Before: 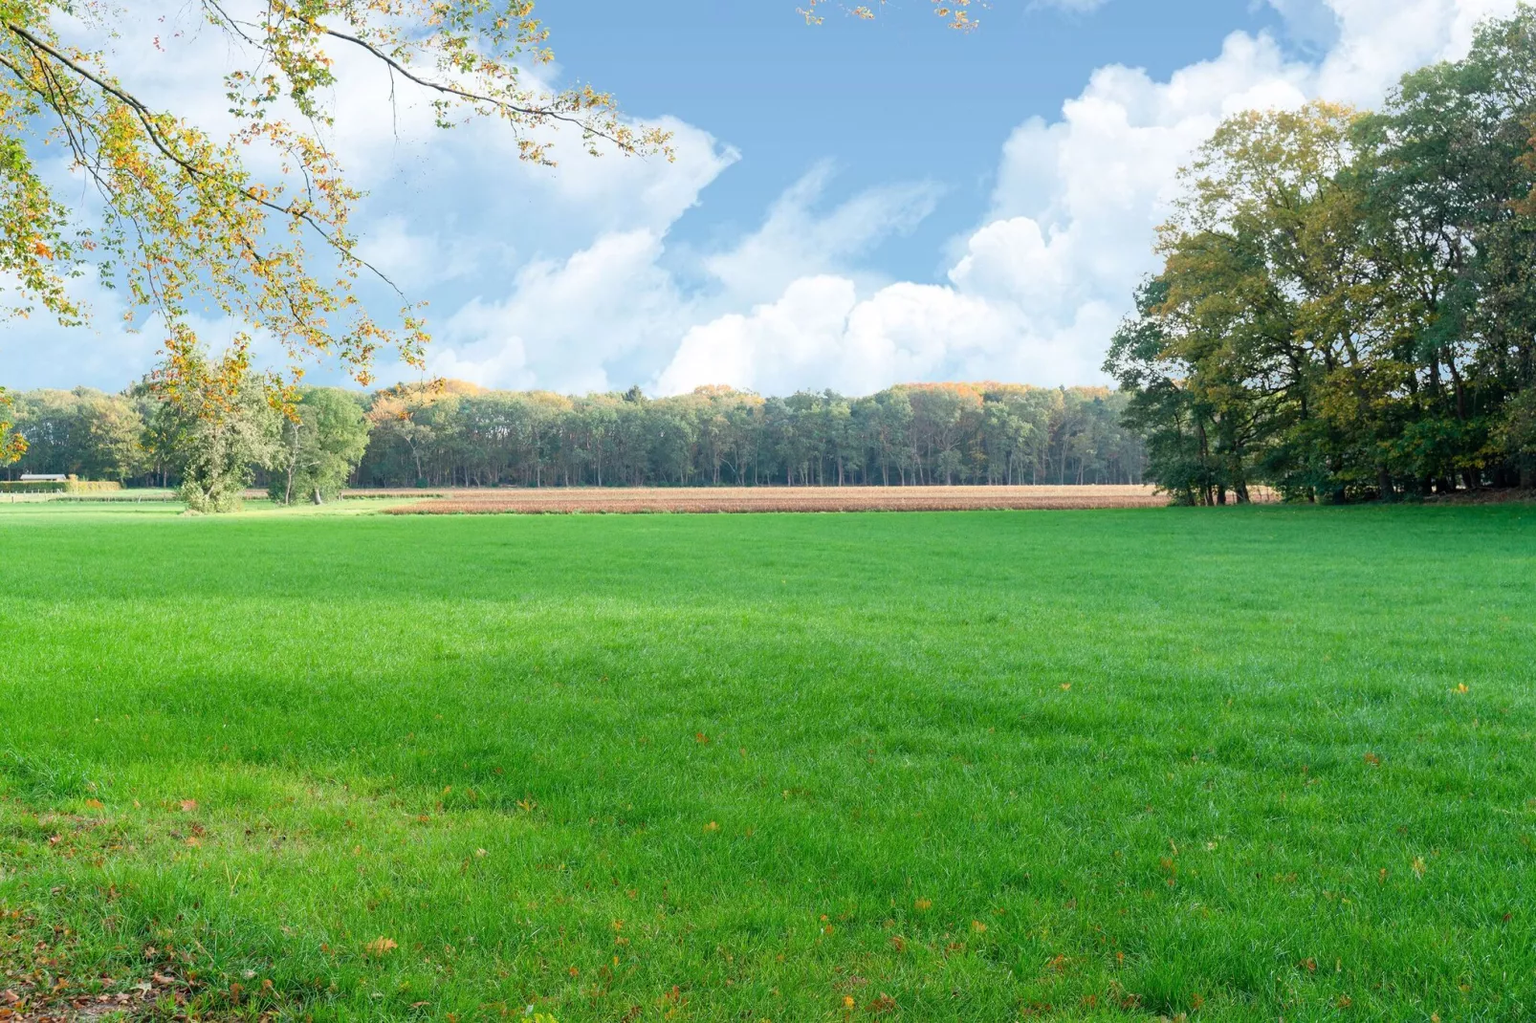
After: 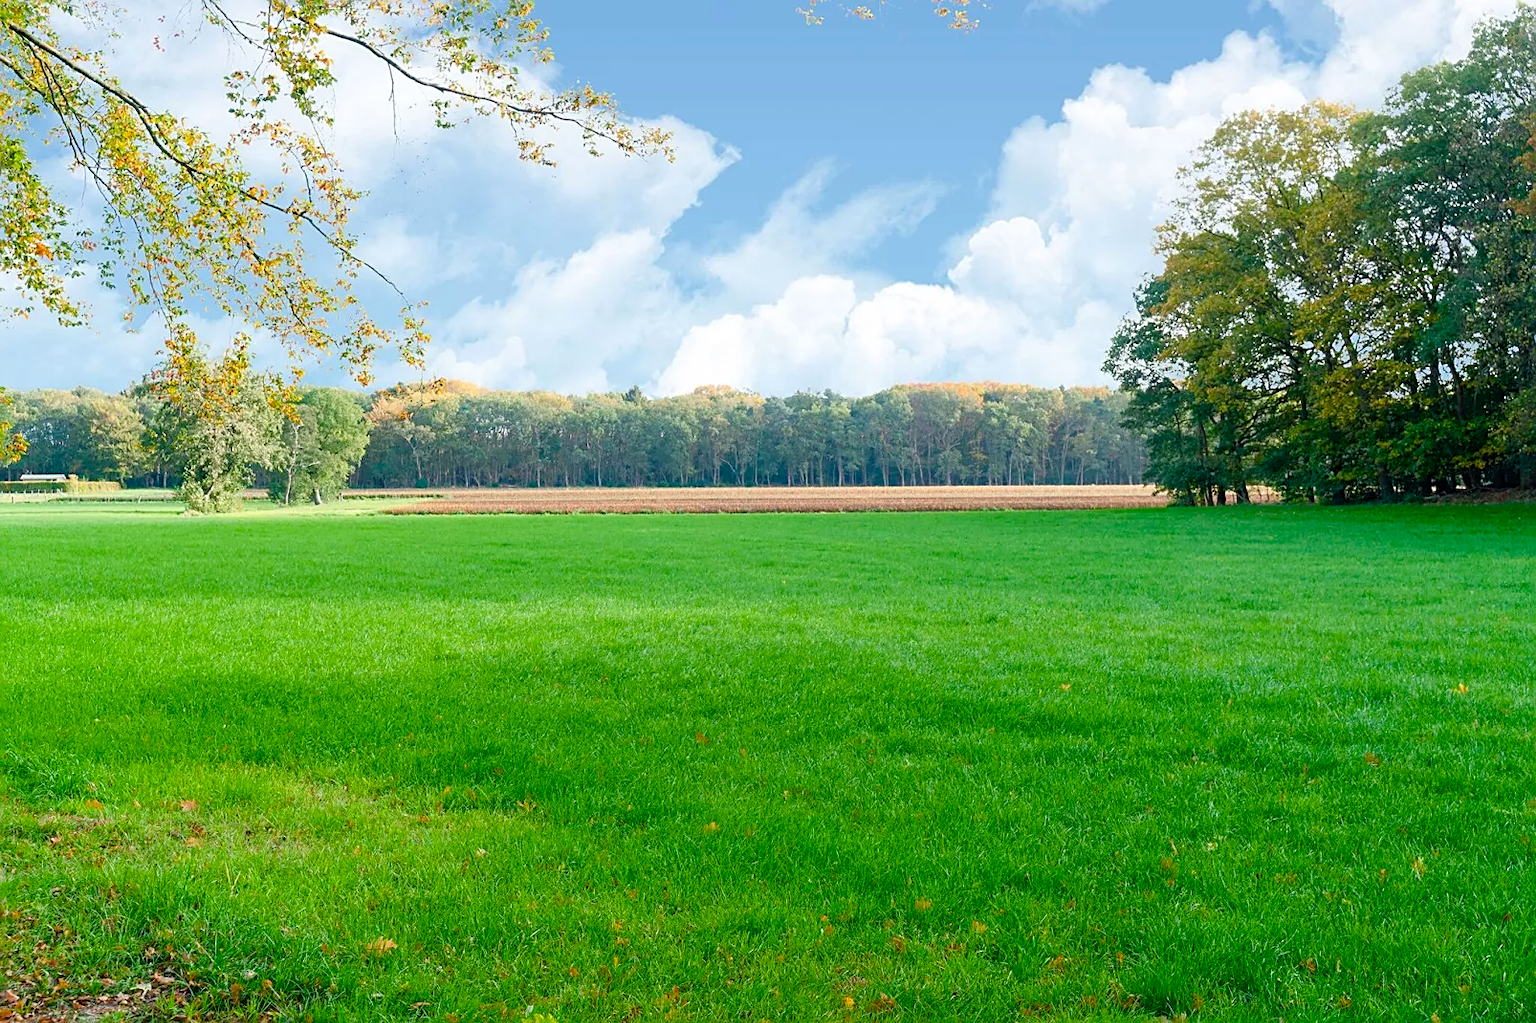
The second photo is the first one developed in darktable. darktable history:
sharpen: on, module defaults
color balance rgb: shadows lift › chroma 2.047%, shadows lift › hue 220.82°, perceptual saturation grading › global saturation 34.776%, perceptual saturation grading › highlights -29.988%, perceptual saturation grading › shadows 35.522%
